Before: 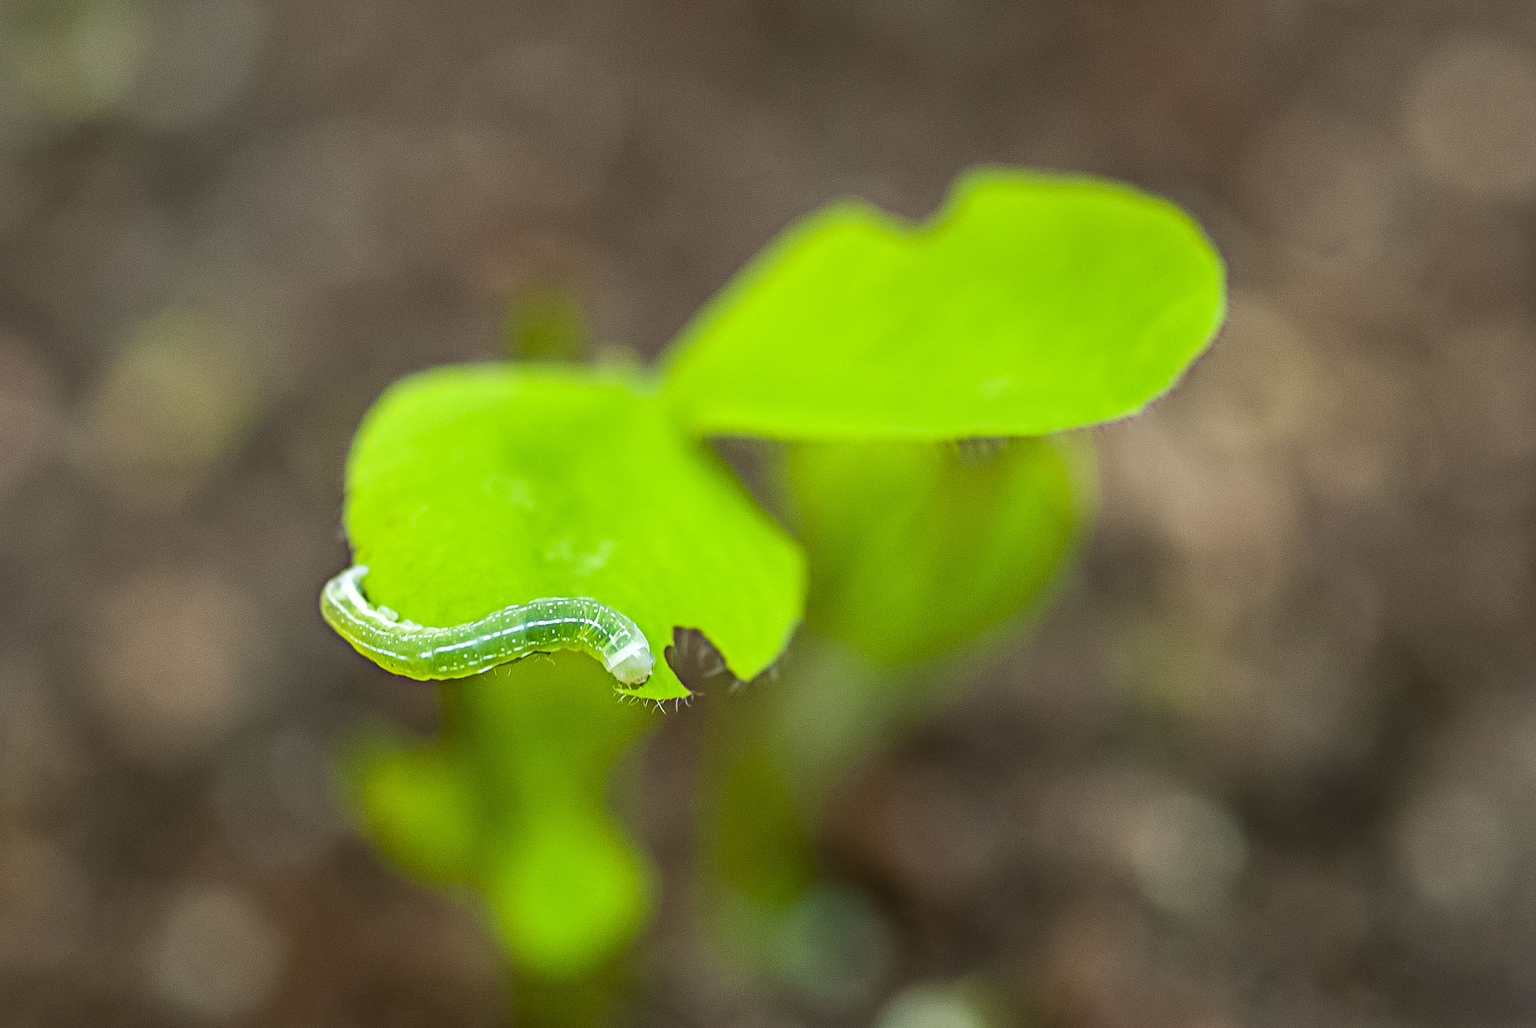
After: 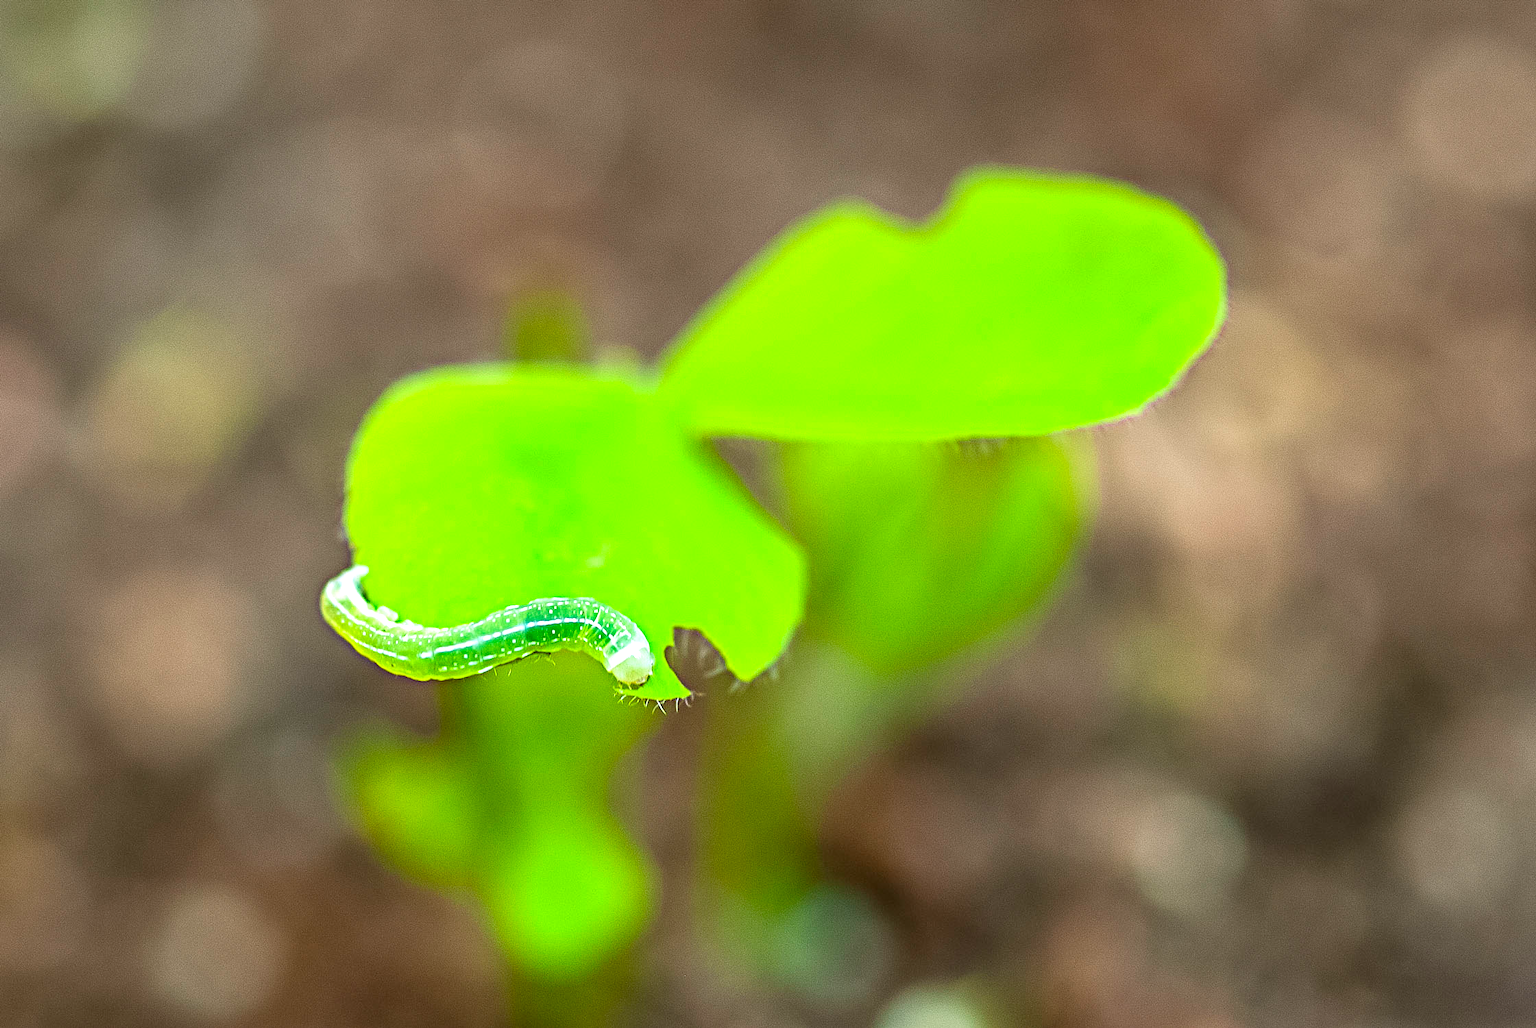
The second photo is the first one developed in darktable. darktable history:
exposure: exposure 0.641 EV, compensate highlight preservation false
